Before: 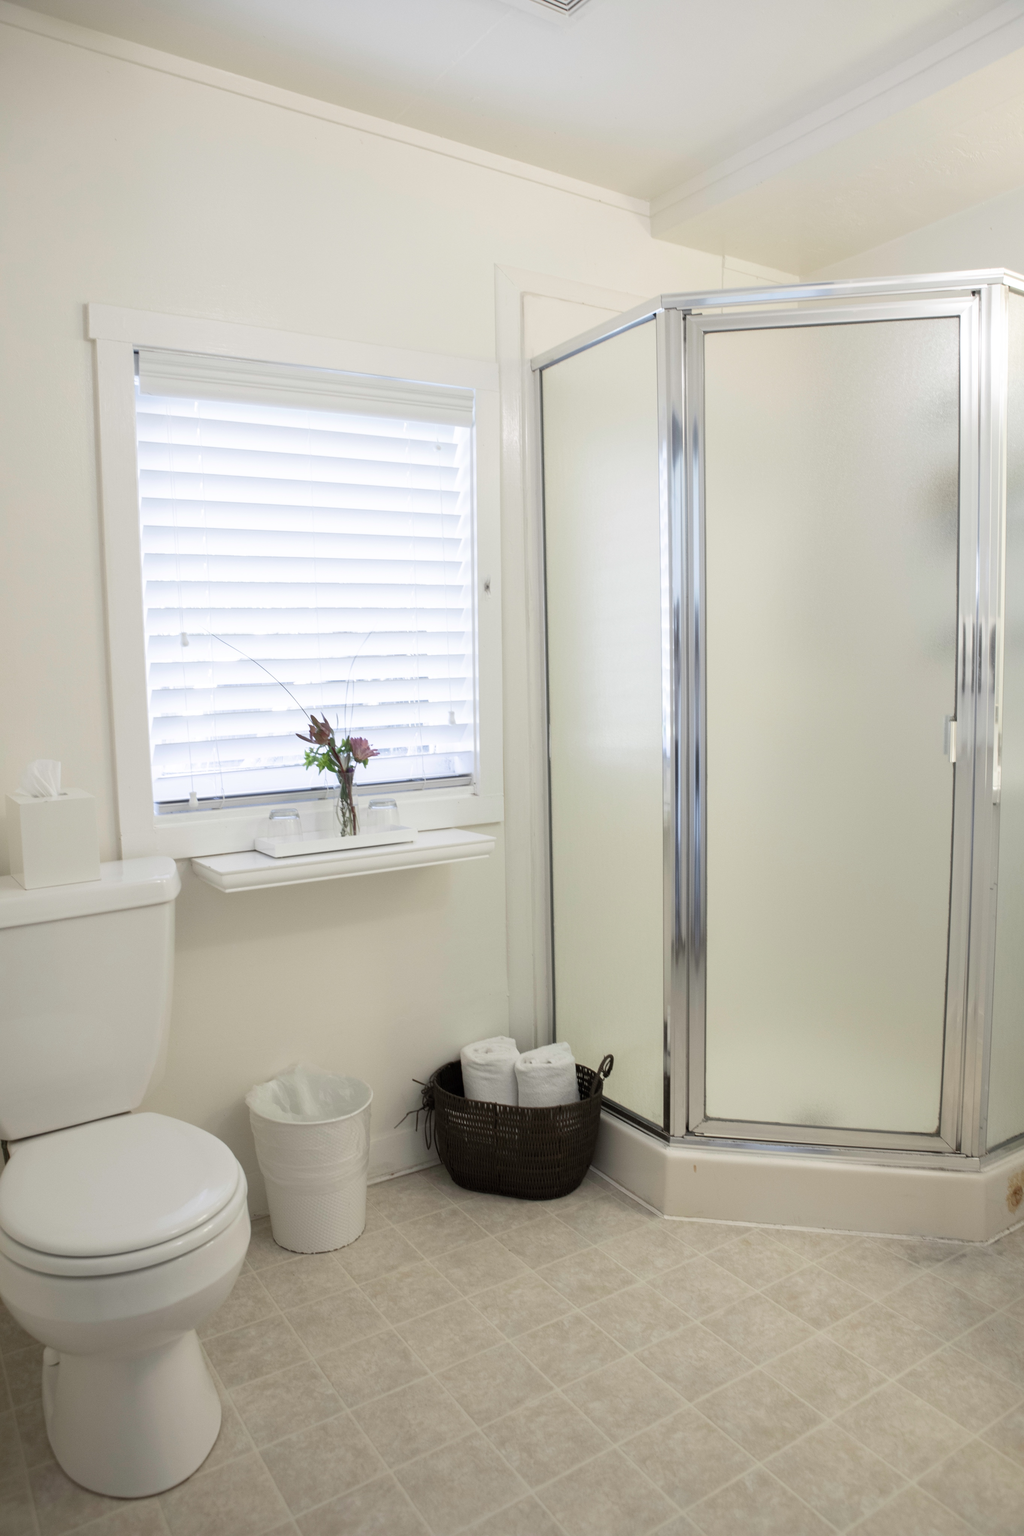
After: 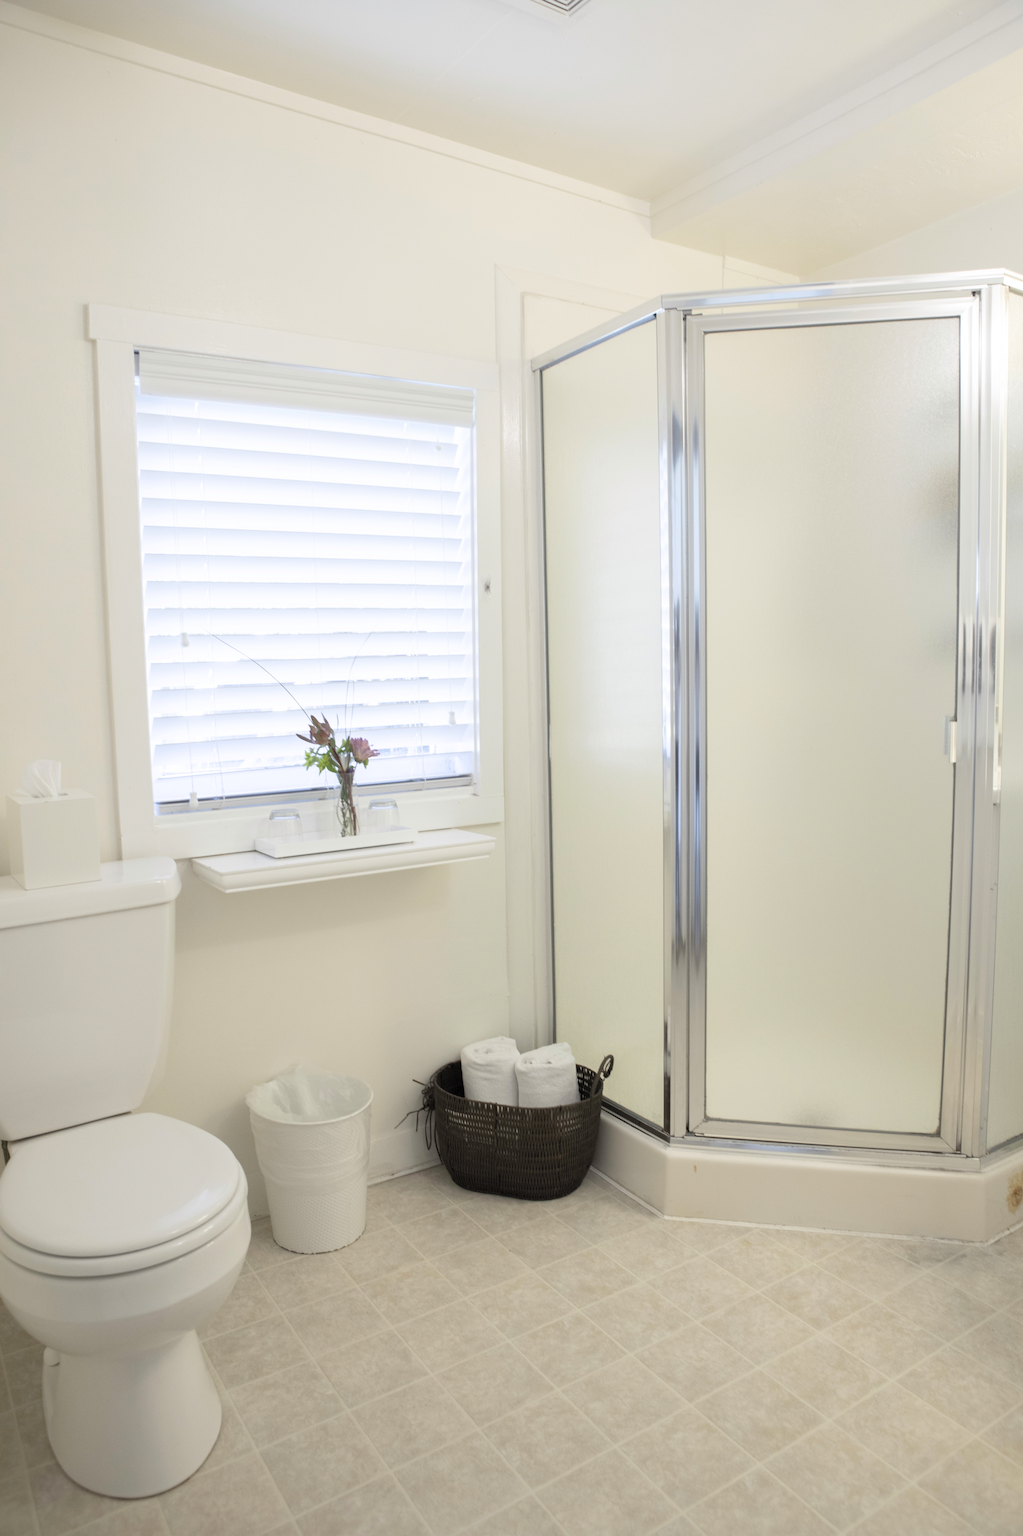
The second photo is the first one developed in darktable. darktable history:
color contrast: green-magenta contrast 0.8, blue-yellow contrast 1.1, unbound 0
contrast brightness saturation: brightness 0.15
